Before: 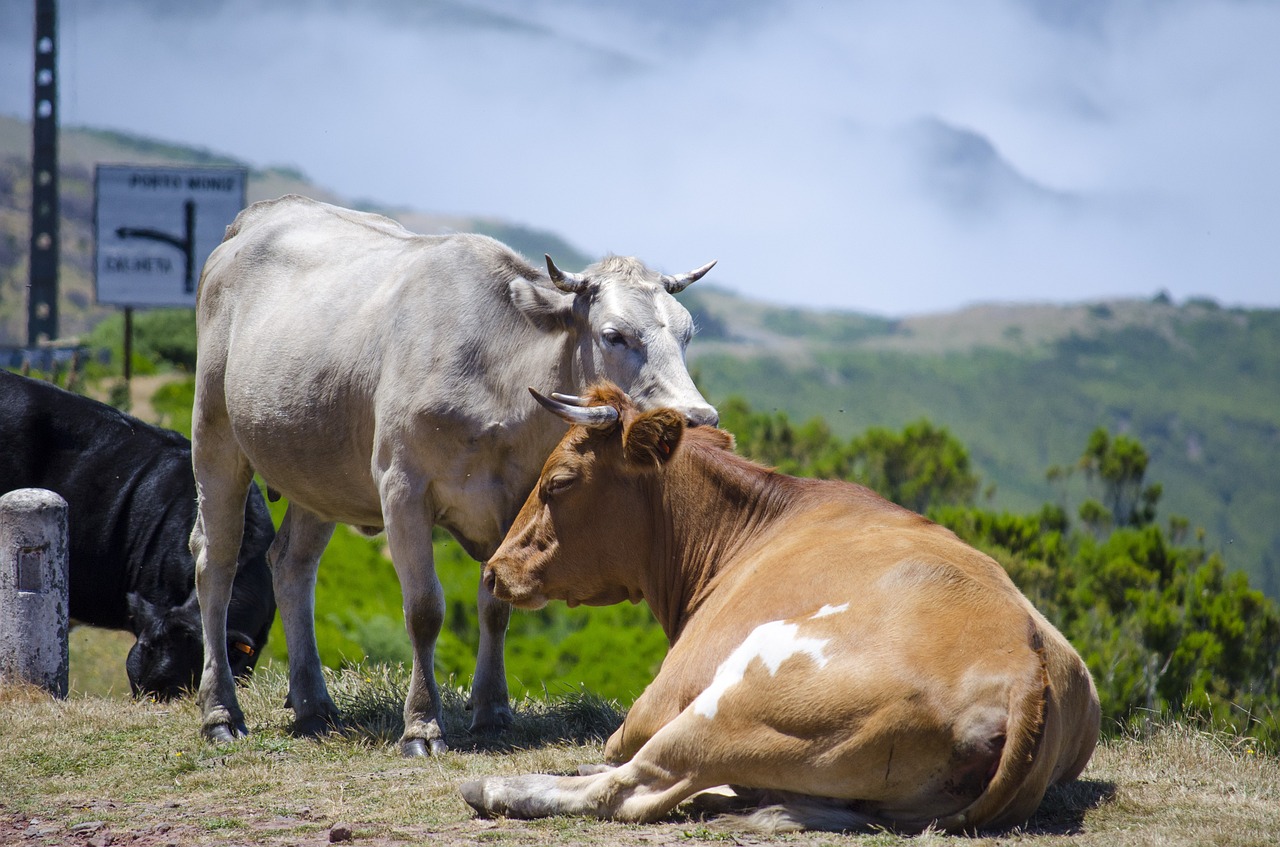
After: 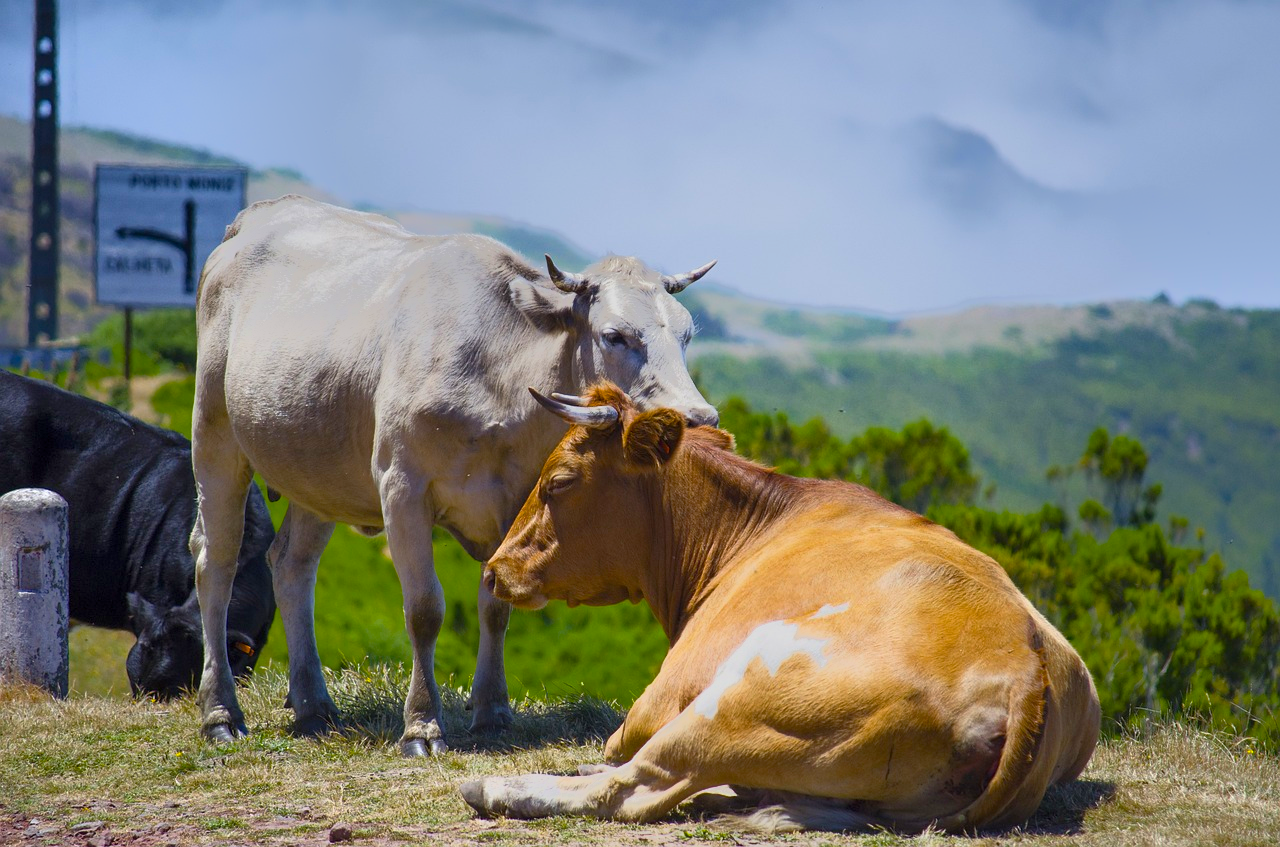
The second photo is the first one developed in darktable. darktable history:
color balance rgb: linear chroma grading › global chroma 15%, perceptual saturation grading › global saturation 30%
tone equalizer: -7 EV -0.63 EV, -6 EV 1 EV, -5 EV -0.45 EV, -4 EV 0.43 EV, -3 EV 0.41 EV, -2 EV 0.15 EV, -1 EV -0.15 EV, +0 EV -0.39 EV, smoothing diameter 25%, edges refinement/feathering 10, preserve details guided filter
